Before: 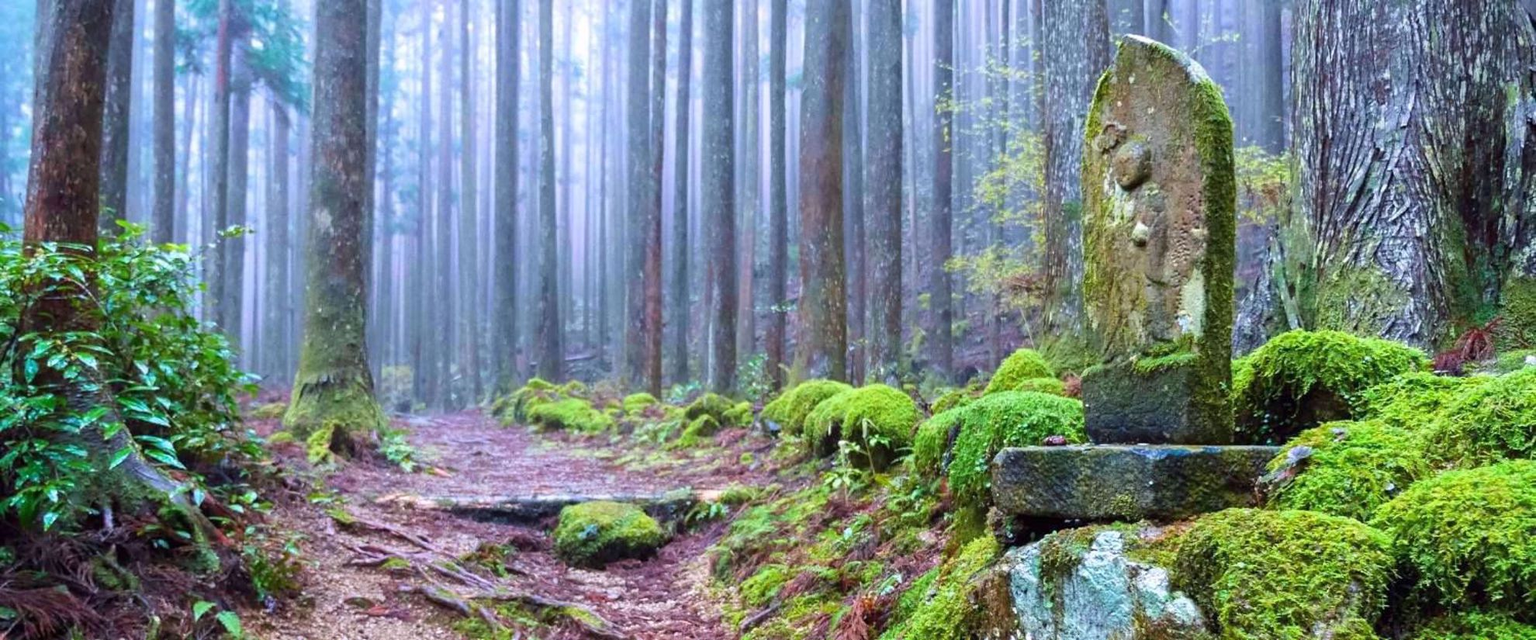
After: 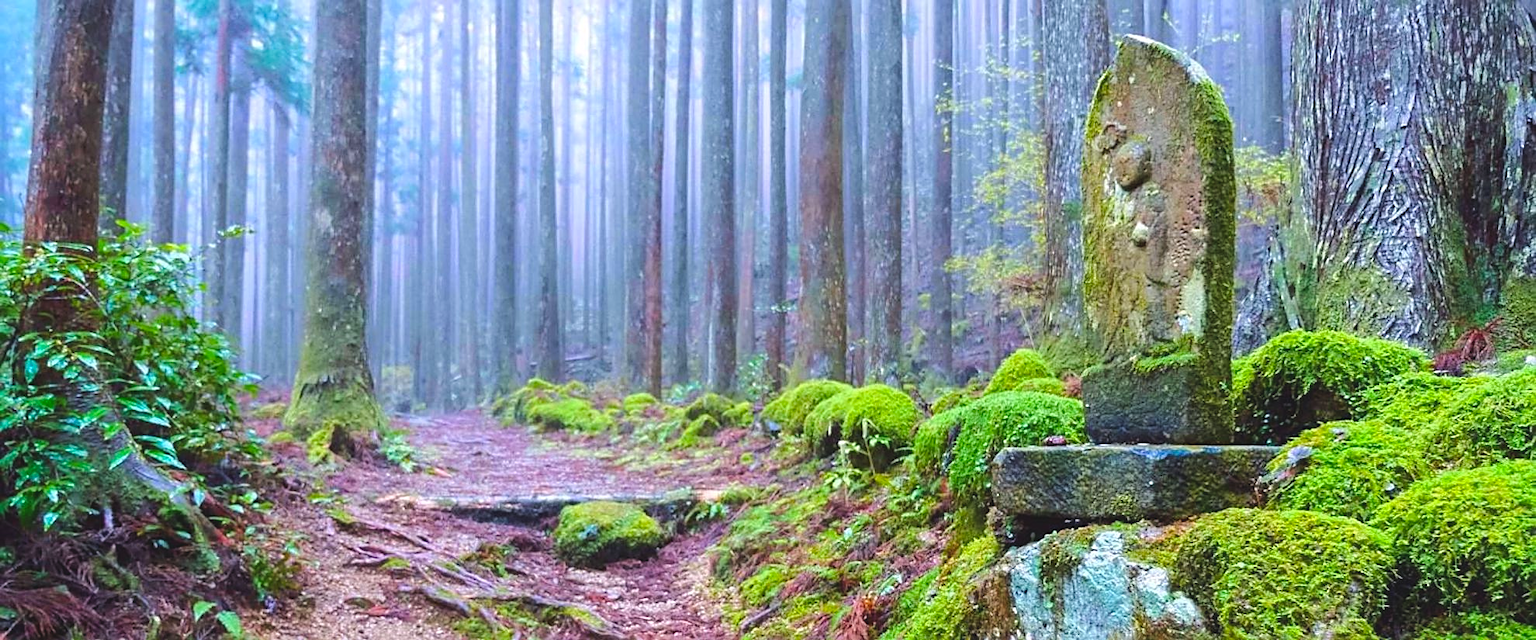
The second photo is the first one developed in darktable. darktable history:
sharpen: on, module defaults
color balance rgb: global offset › luminance 0.758%, perceptual saturation grading › global saturation 14.773%, perceptual brilliance grading › mid-tones 9.725%, perceptual brilliance grading › shadows 15.684%
